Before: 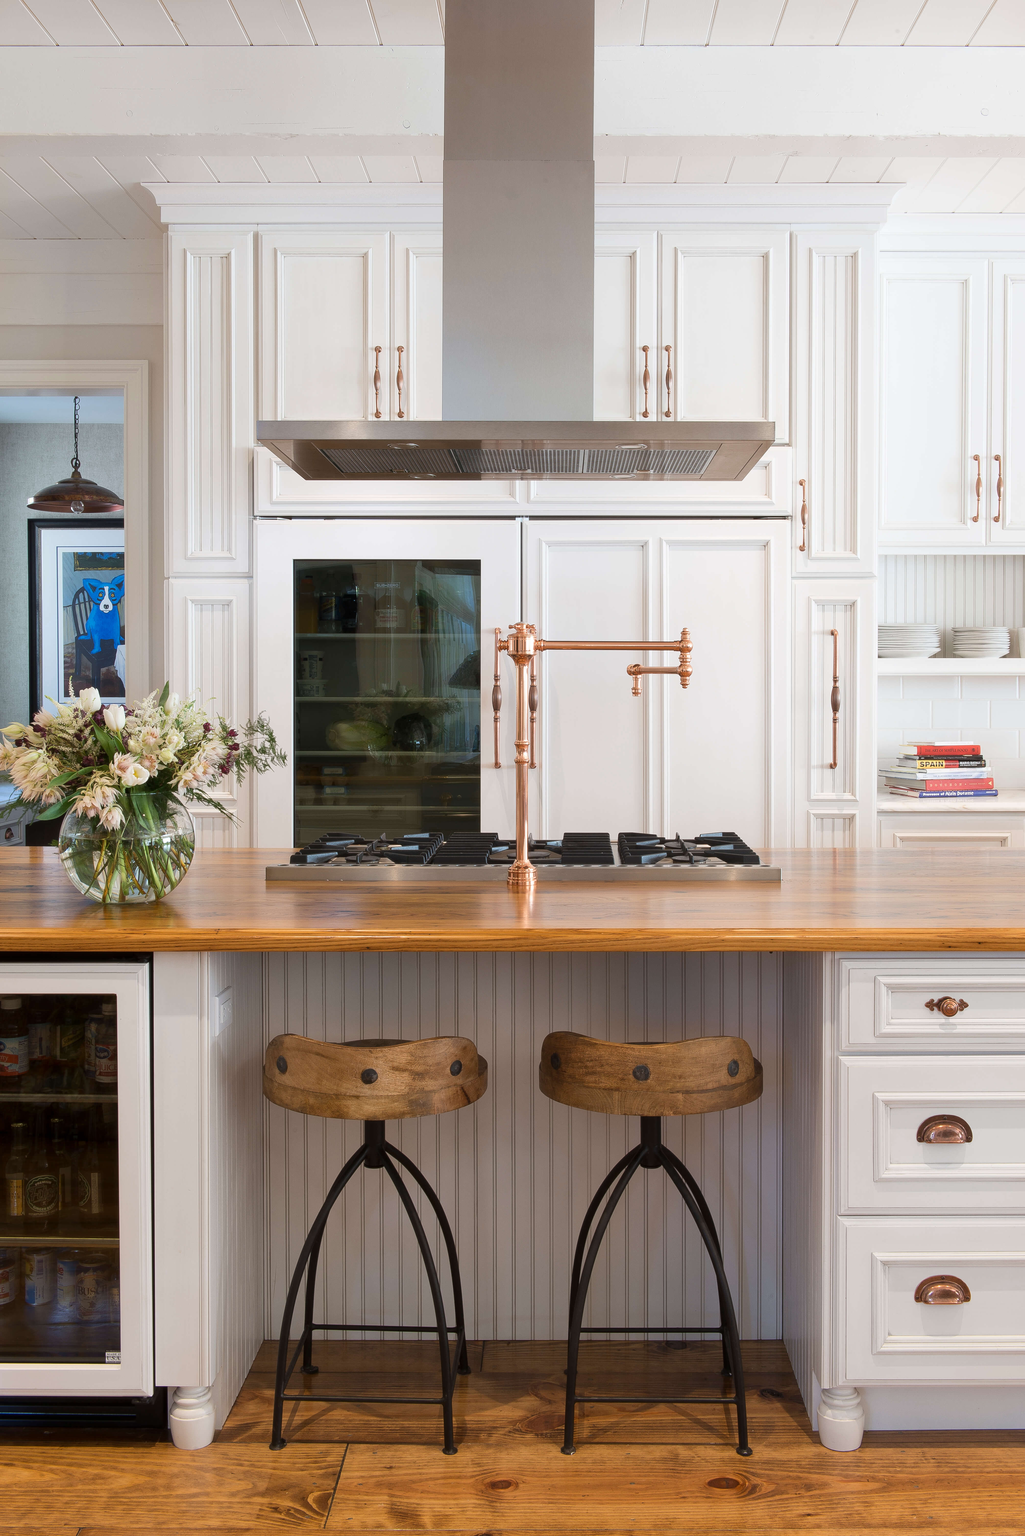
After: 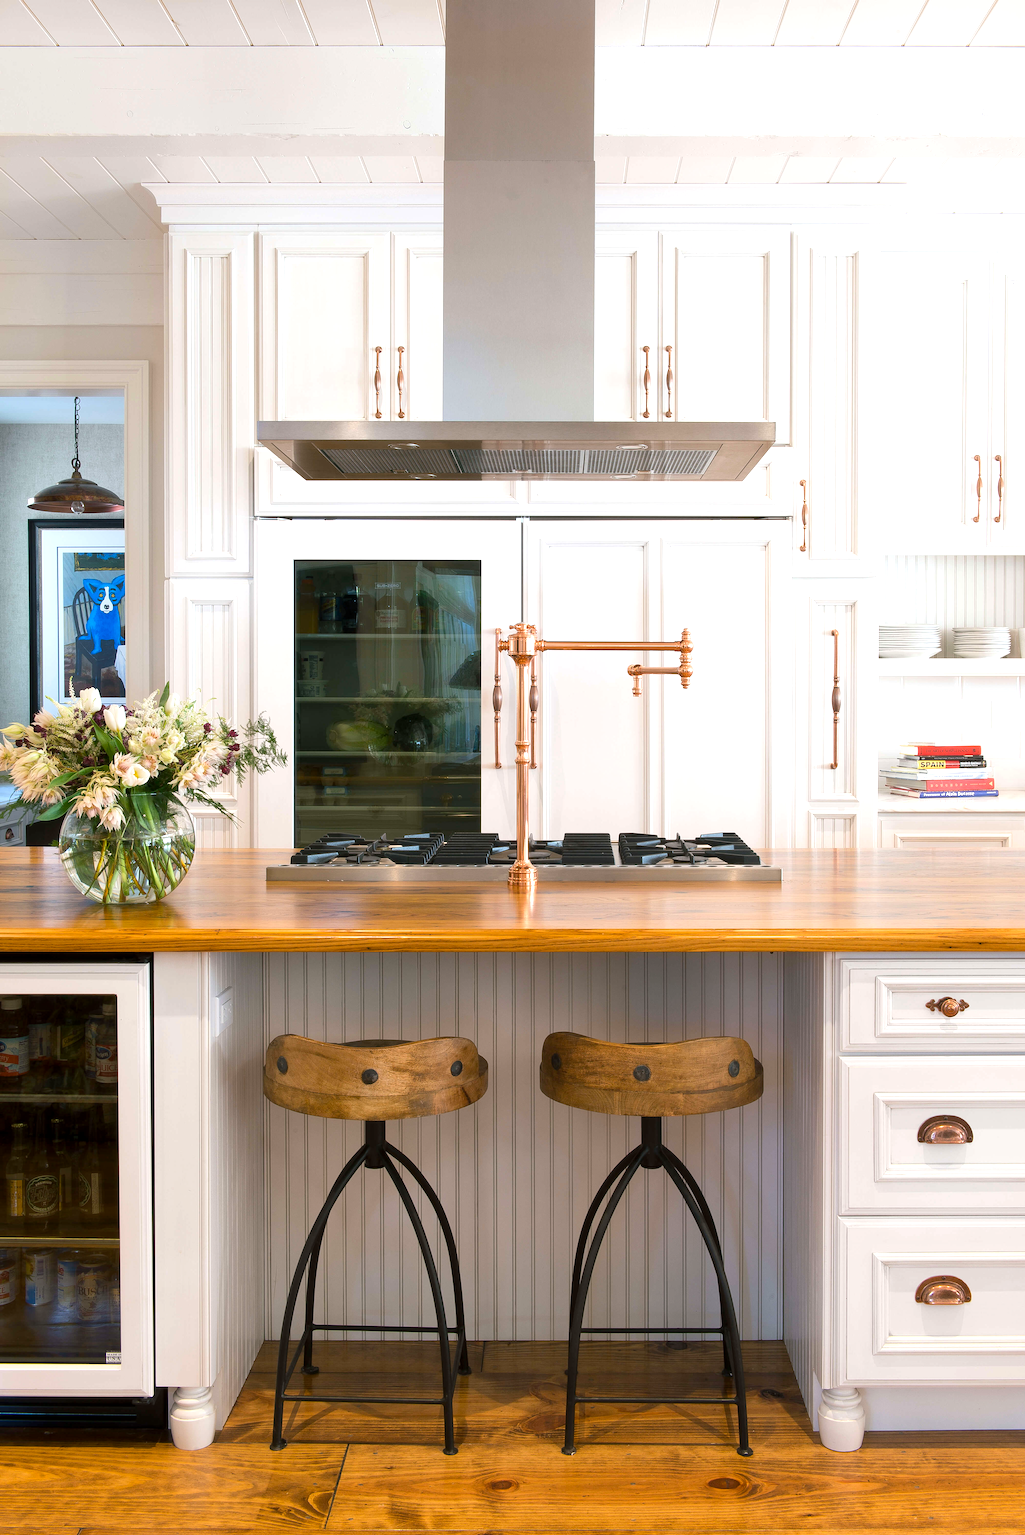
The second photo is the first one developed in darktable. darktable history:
color balance rgb: shadows lift › luminance -7.653%, shadows lift › chroma 2.455%, shadows lift › hue 162.83°, perceptual saturation grading › global saturation 17.997%
exposure: black level correction 0.001, exposure 0.499 EV, compensate highlight preservation false
